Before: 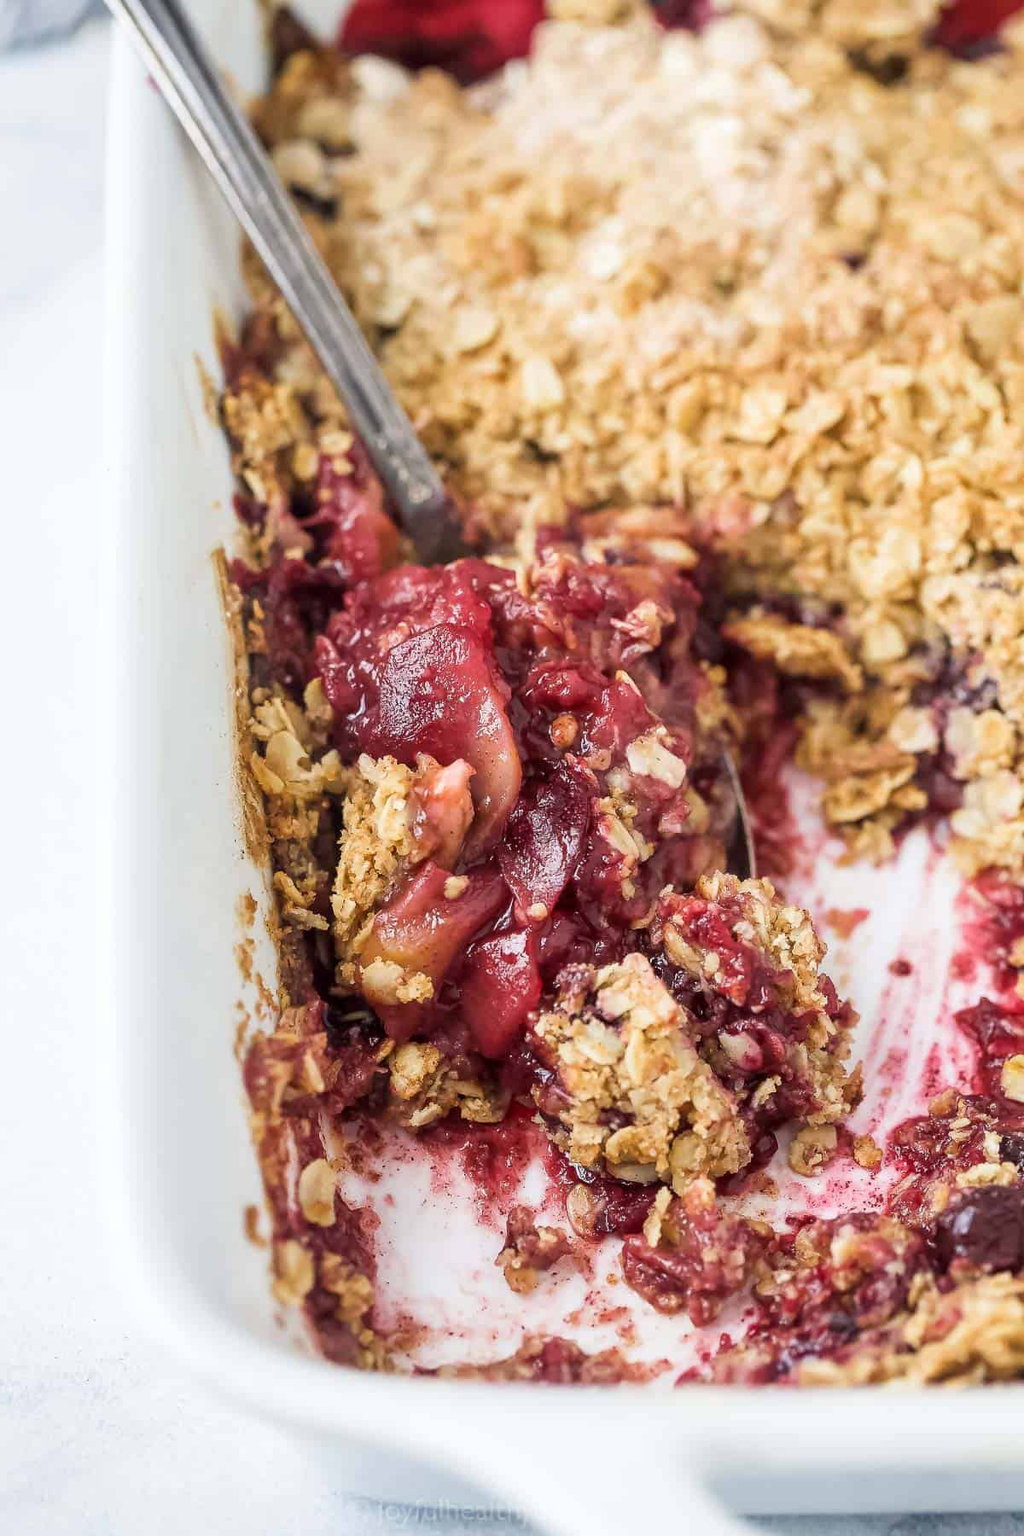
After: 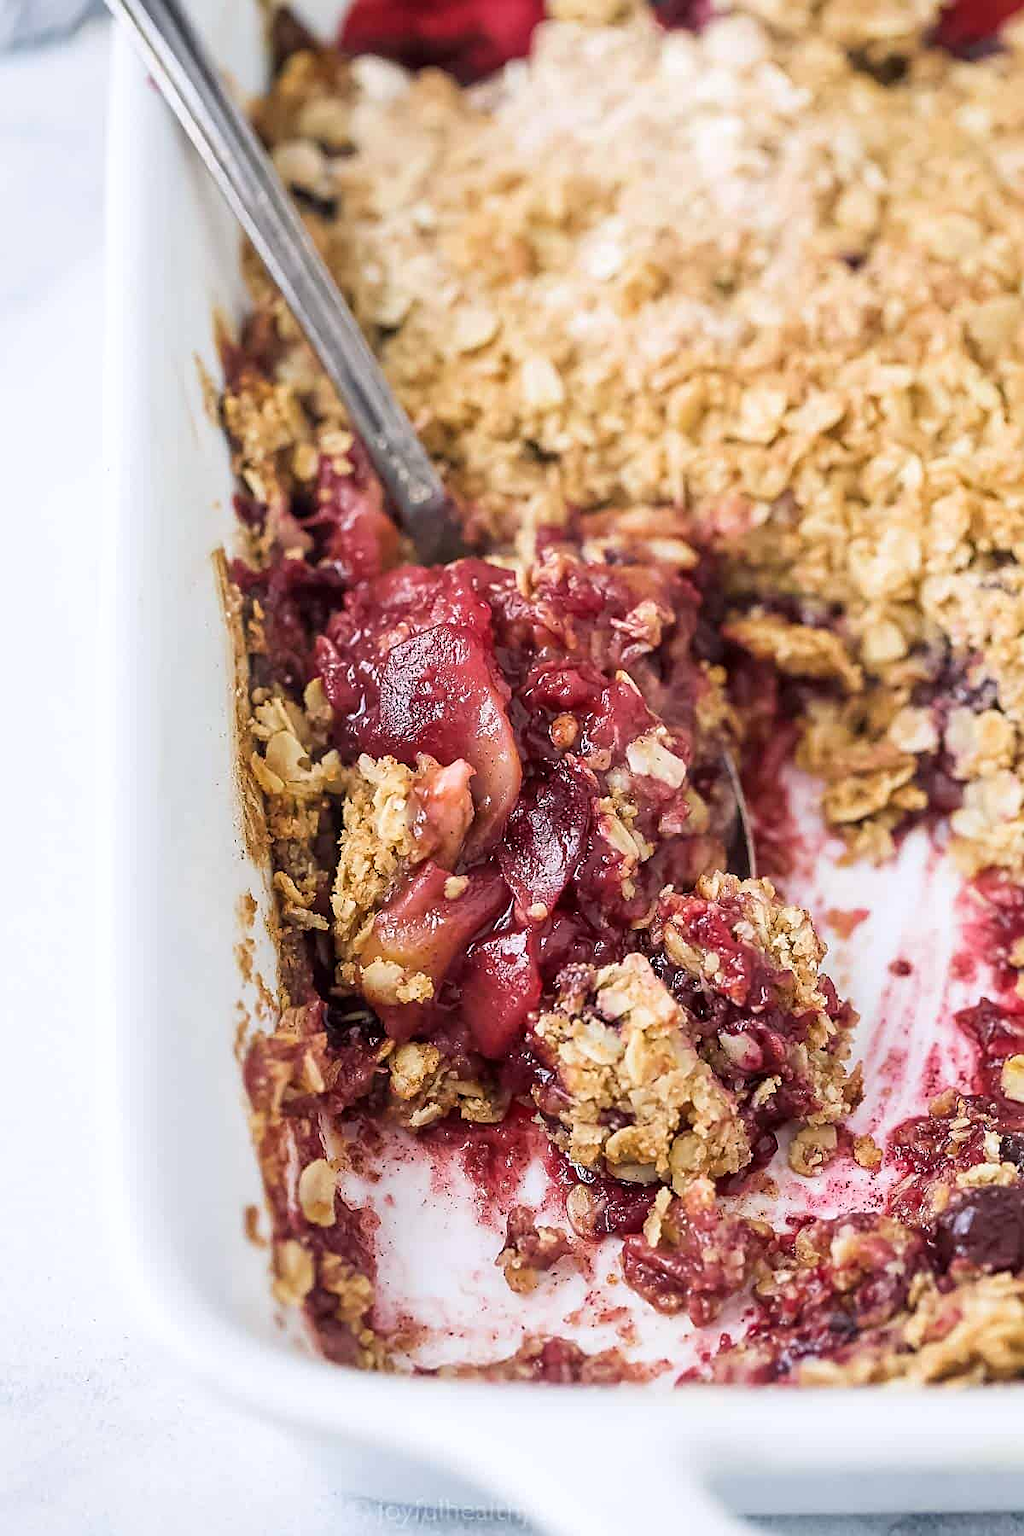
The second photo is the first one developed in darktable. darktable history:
white balance: red 1.004, blue 1.024
sharpen: on, module defaults
